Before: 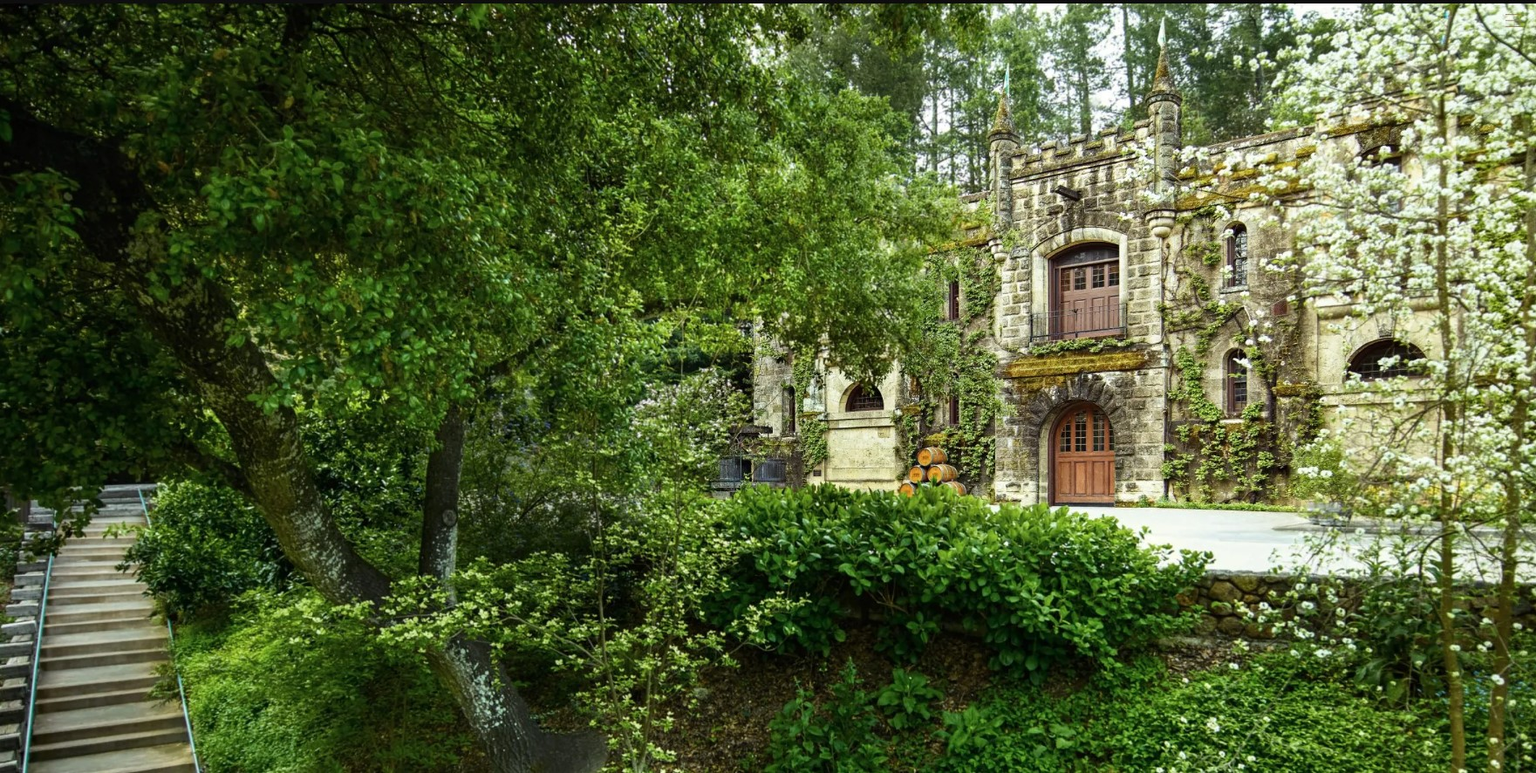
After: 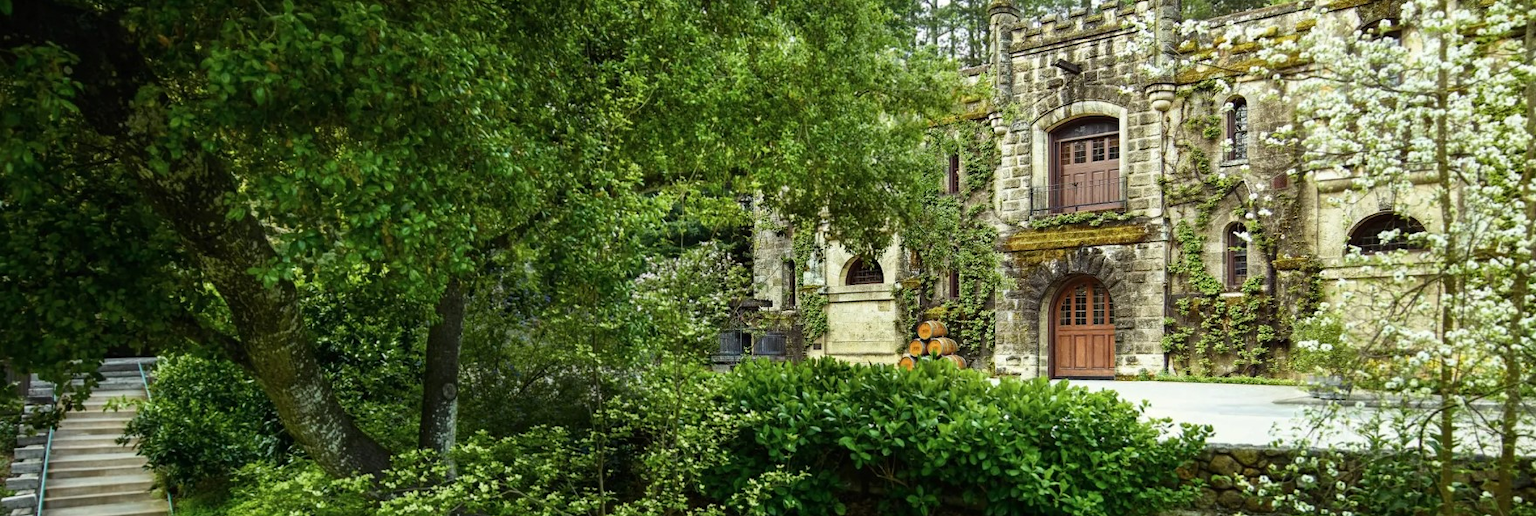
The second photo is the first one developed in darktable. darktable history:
crop: top 16.417%, bottom 16.707%
